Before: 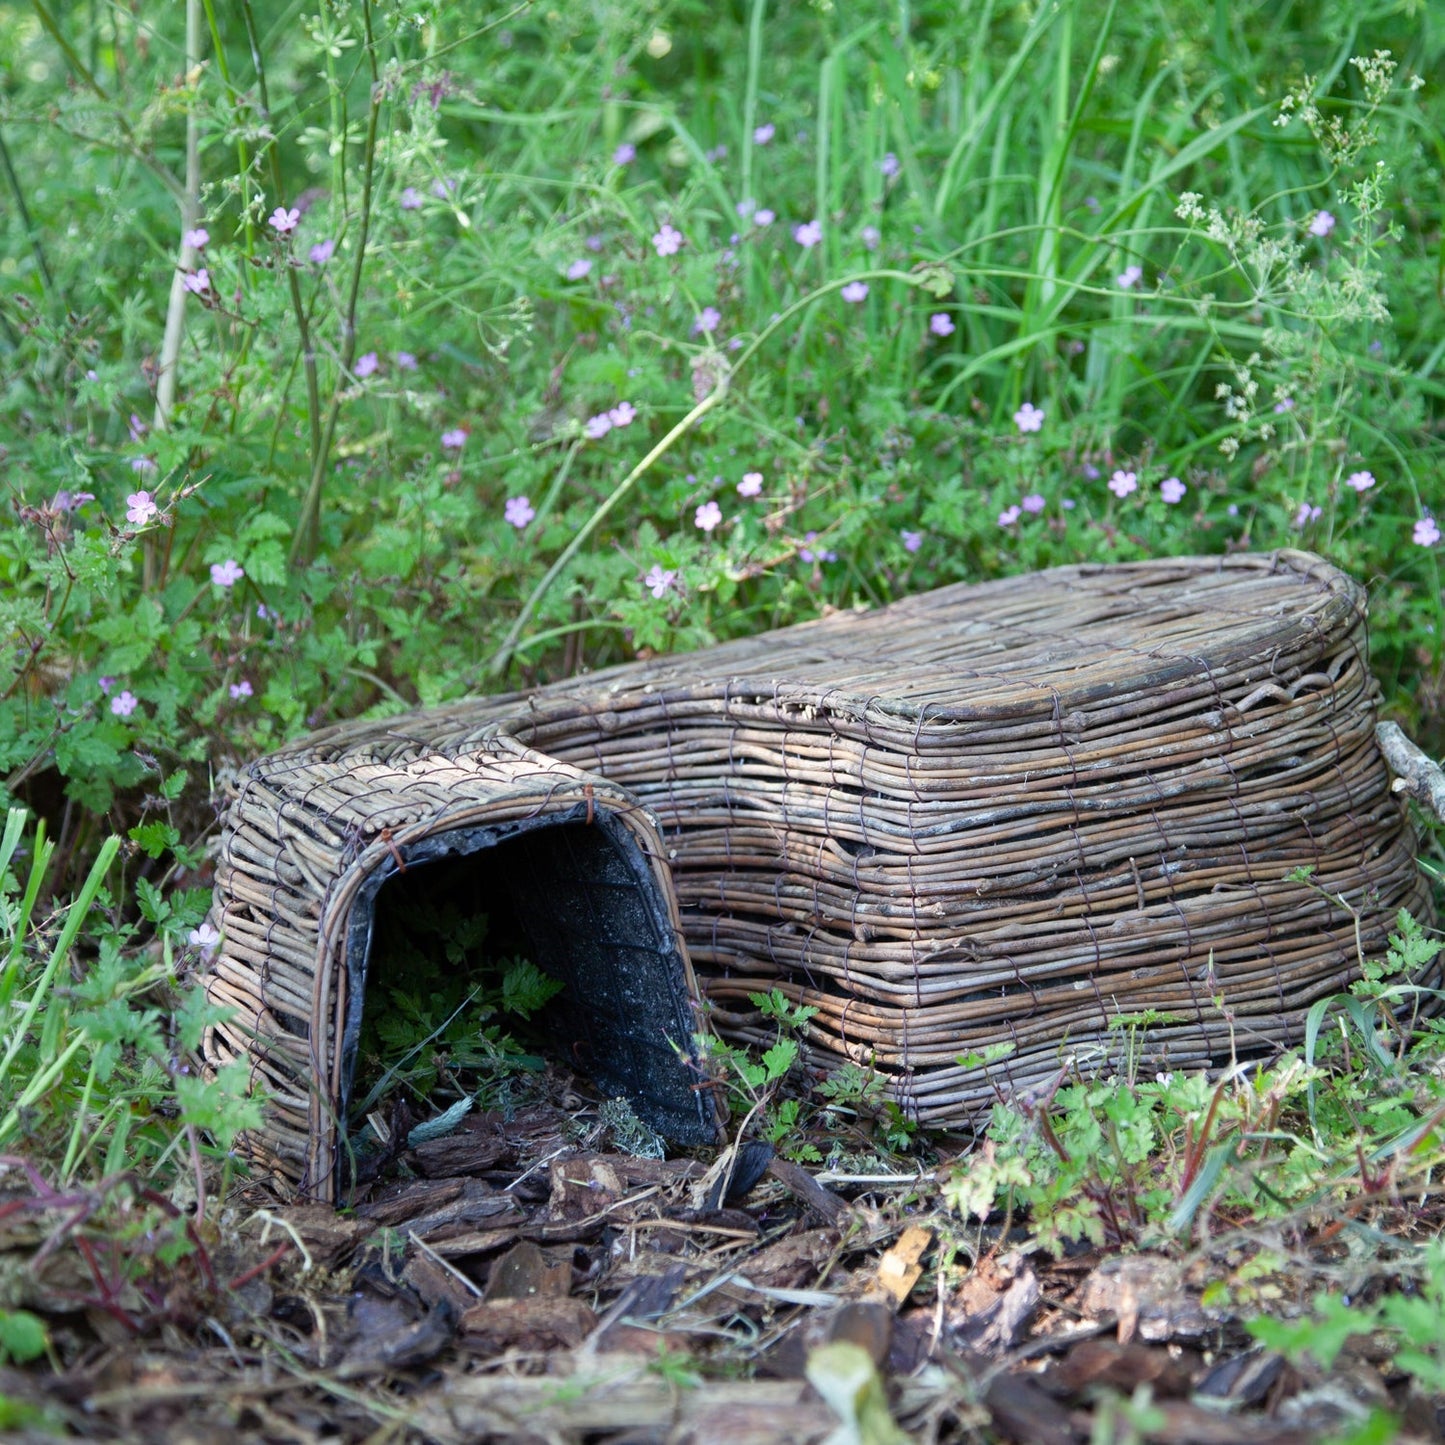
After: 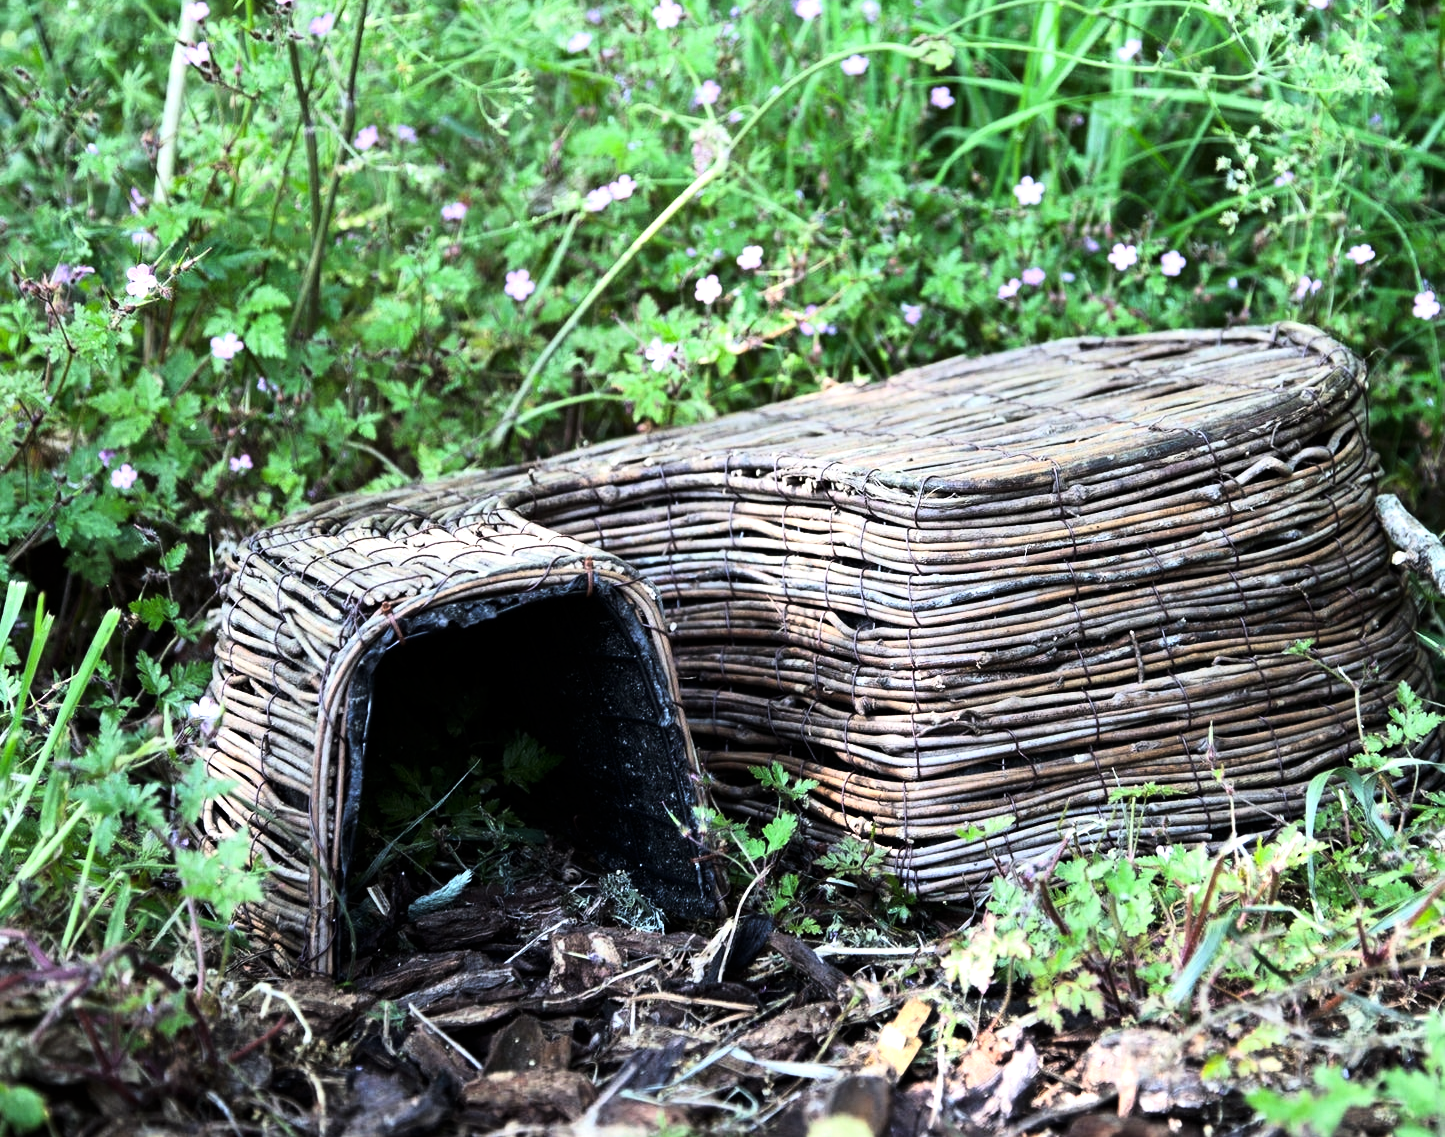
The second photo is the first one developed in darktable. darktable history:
tone curve: curves: ch0 [(0, 0) (0.042, 0.01) (0.223, 0.123) (0.59, 0.574) (0.802, 0.868) (1, 1)], color space Lab, linked channels, preserve colors none
crop and rotate: top 15.774%, bottom 5.506%
tone equalizer: -8 EV -0.75 EV, -7 EV -0.7 EV, -6 EV -0.6 EV, -5 EV -0.4 EV, -3 EV 0.4 EV, -2 EV 0.6 EV, -1 EV 0.7 EV, +0 EV 0.75 EV, edges refinement/feathering 500, mask exposure compensation -1.57 EV, preserve details no
